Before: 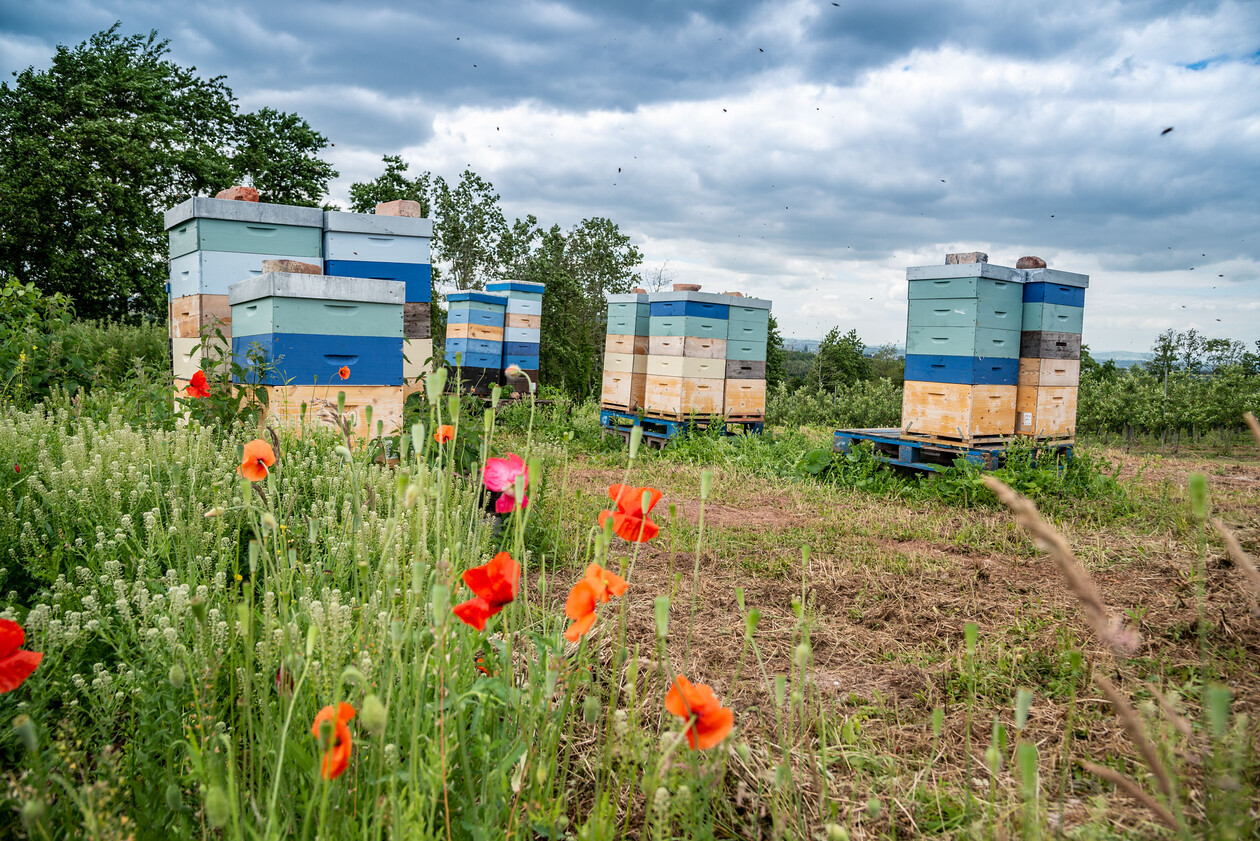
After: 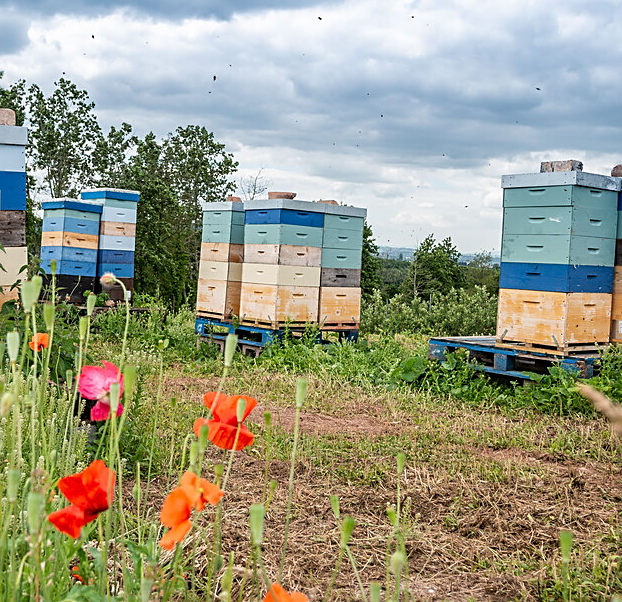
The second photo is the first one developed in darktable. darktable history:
crop: left 32.179%, top 10.942%, right 18.383%, bottom 17.442%
sharpen: on, module defaults
